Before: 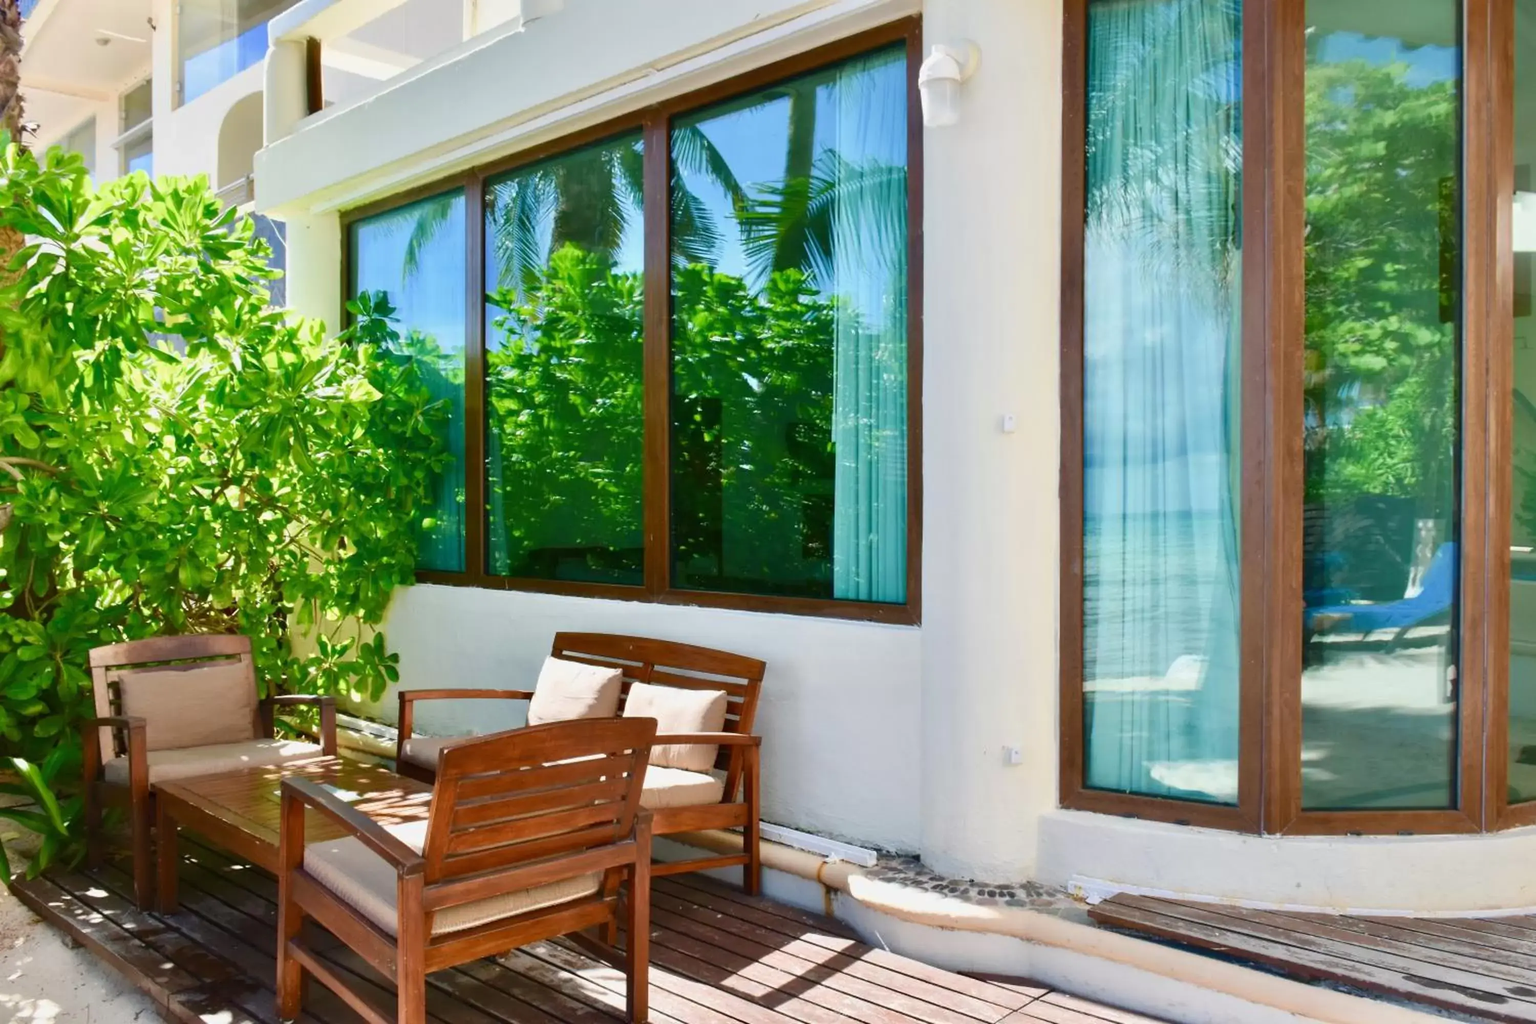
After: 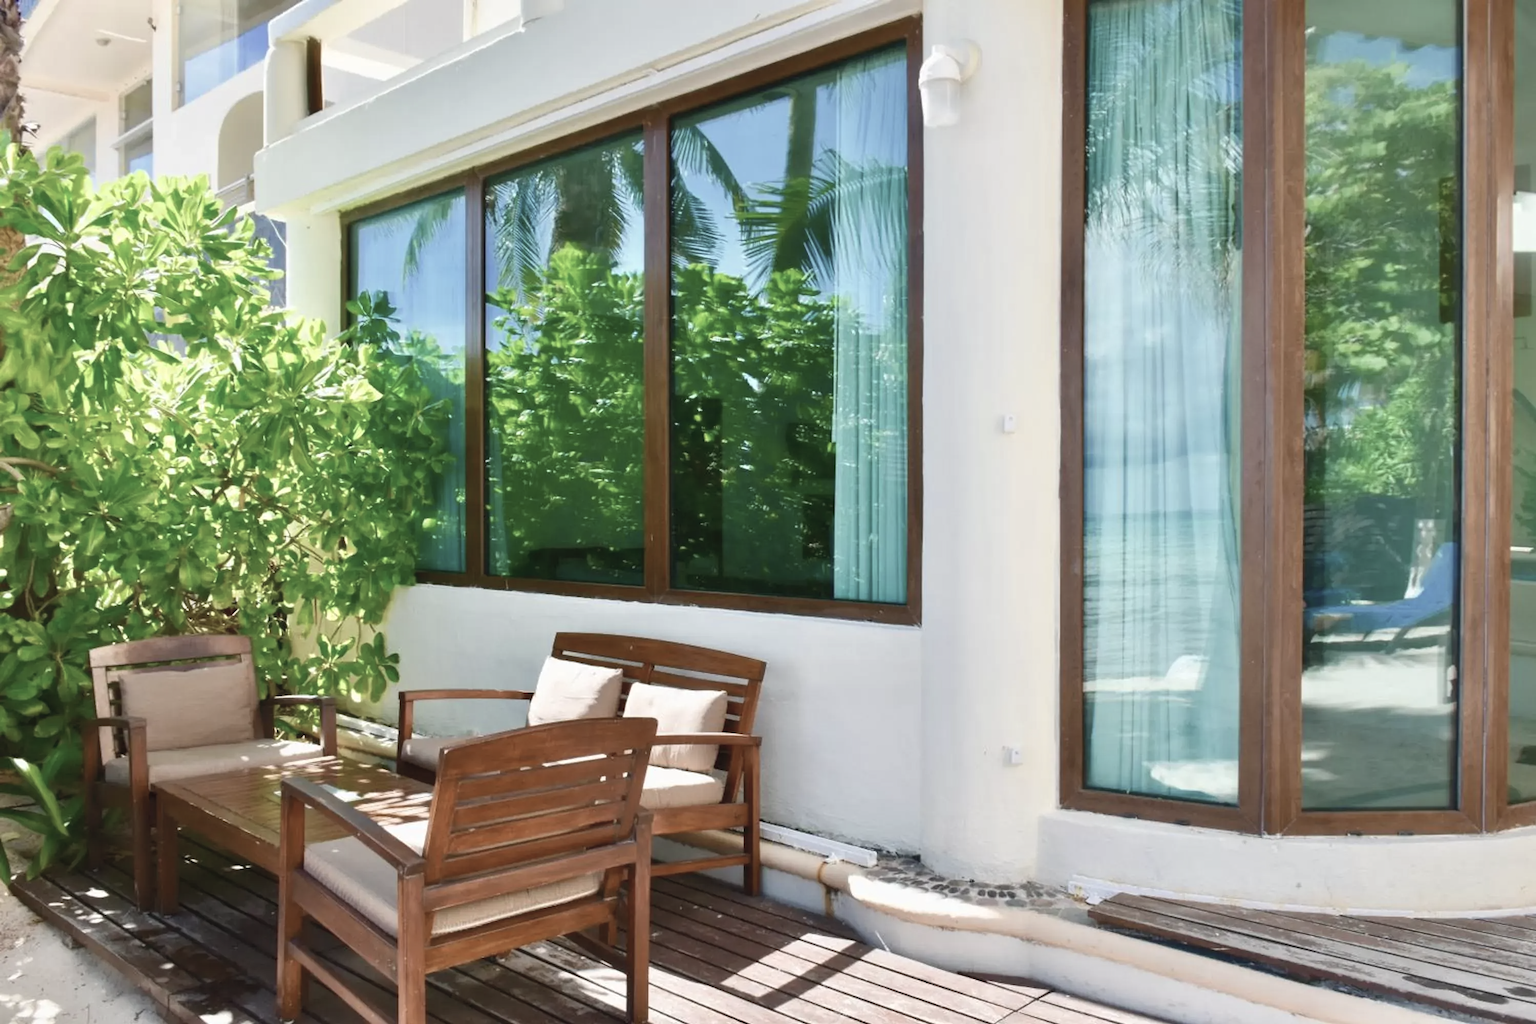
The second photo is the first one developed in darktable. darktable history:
exposure: exposure 0.207 EV, compensate highlight preservation false
contrast brightness saturation: contrast -0.05, saturation -0.41
color zones: curves: ch0 [(0, 0.5) (0.143, 0.5) (0.286, 0.5) (0.429, 0.5) (0.571, 0.5) (0.714, 0.476) (0.857, 0.5) (1, 0.5)]; ch2 [(0, 0.5) (0.143, 0.5) (0.286, 0.5) (0.429, 0.5) (0.571, 0.5) (0.714, 0.487) (0.857, 0.5) (1, 0.5)]
